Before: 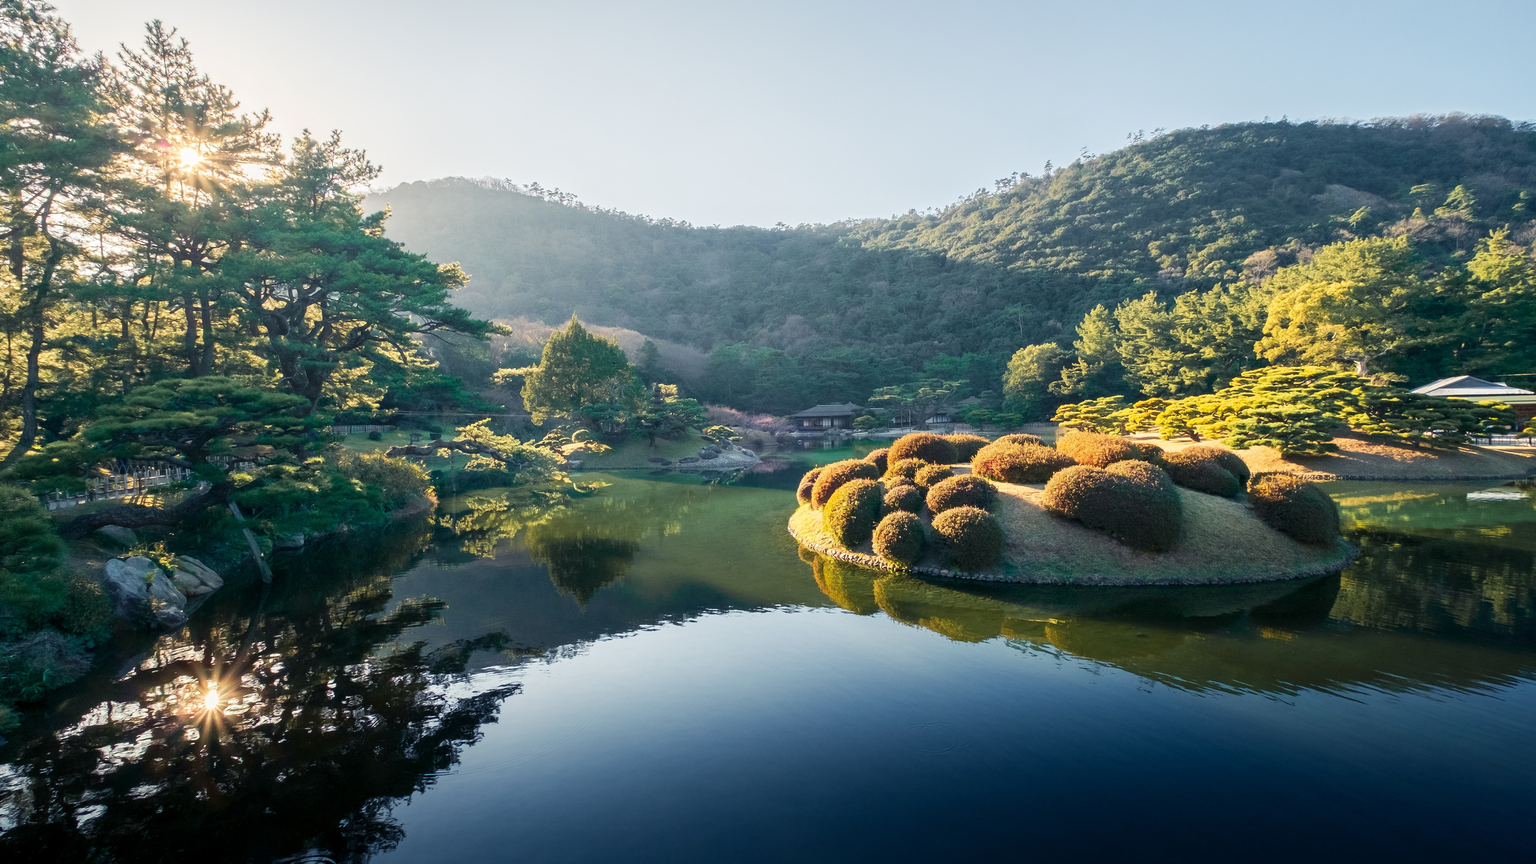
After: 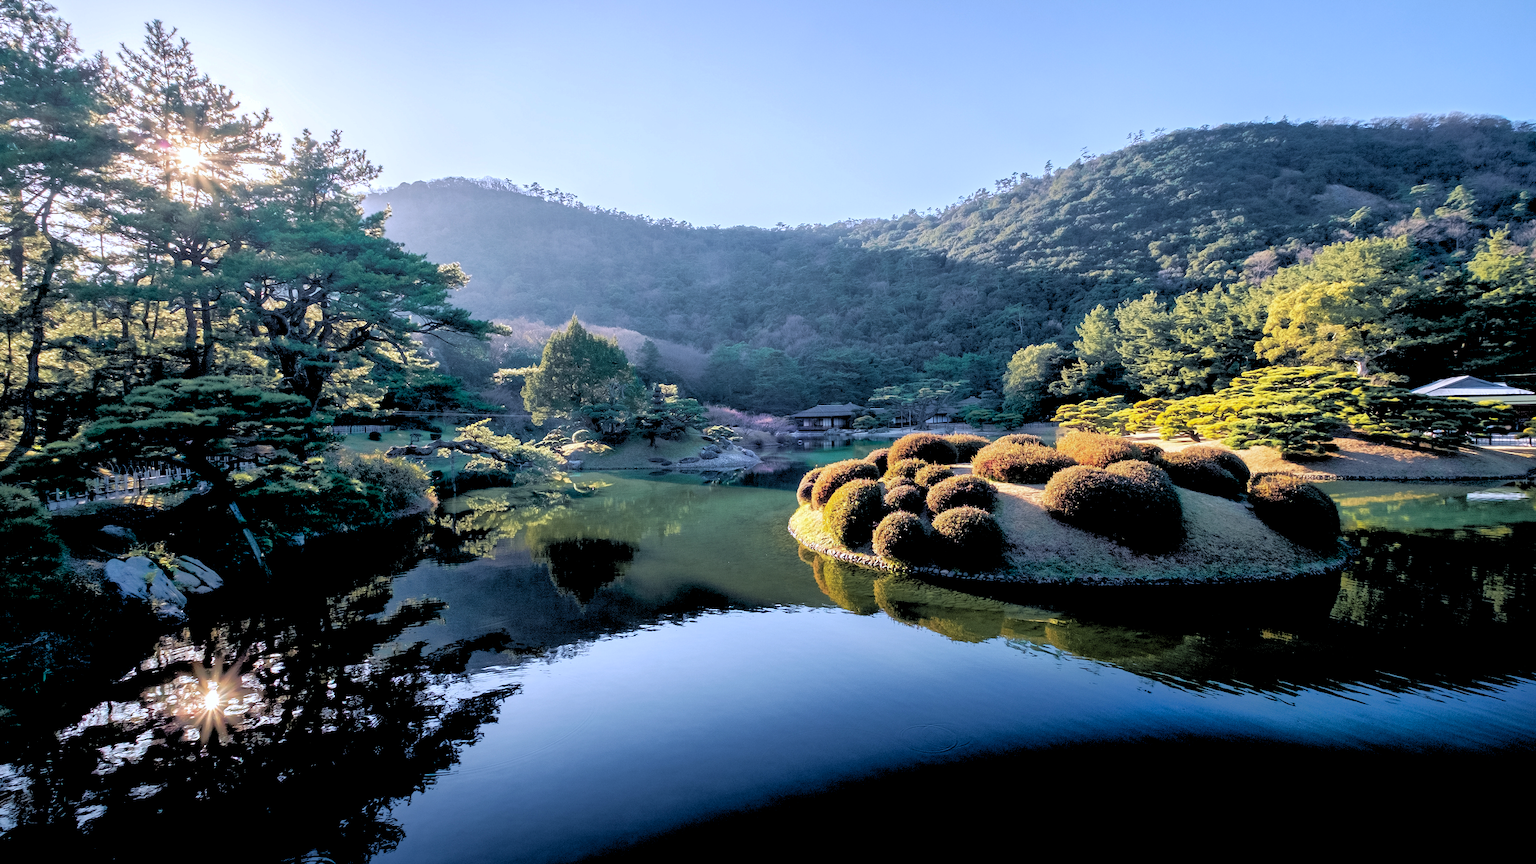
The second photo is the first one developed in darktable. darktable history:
color calibration: illuminant as shot in camera, x 0.377, y 0.392, temperature 4169.3 K, saturation algorithm version 1 (2020)
rgb levels: levels [[0.034, 0.472, 0.904], [0, 0.5, 1], [0, 0.5, 1]]
shadows and highlights: on, module defaults
